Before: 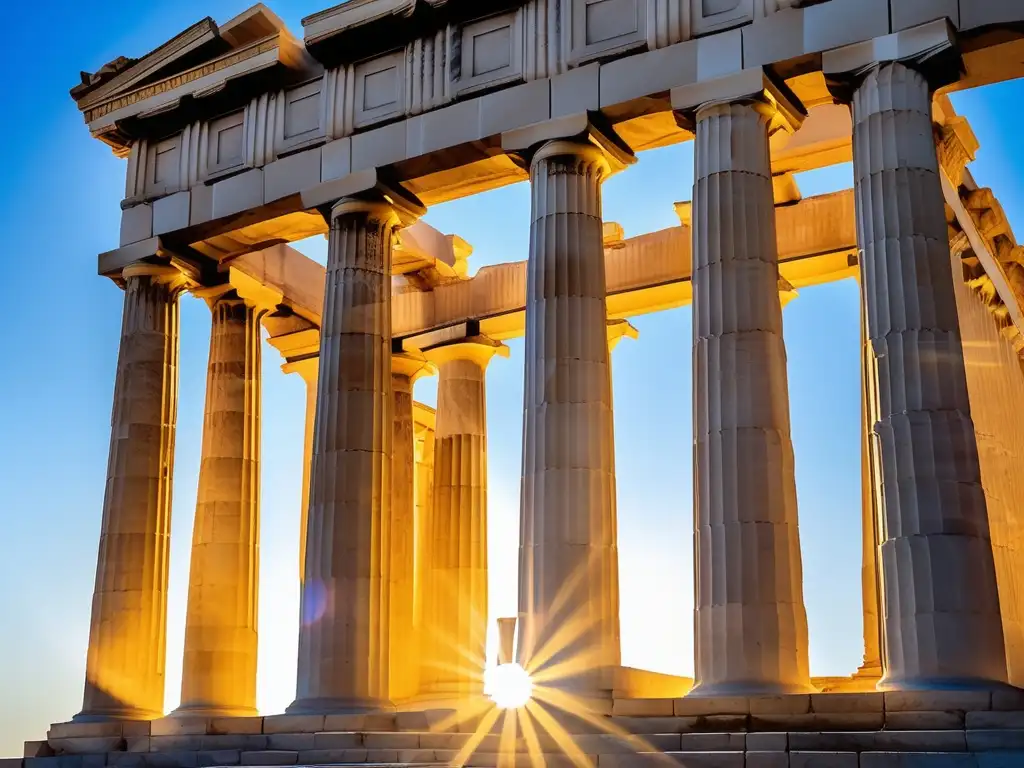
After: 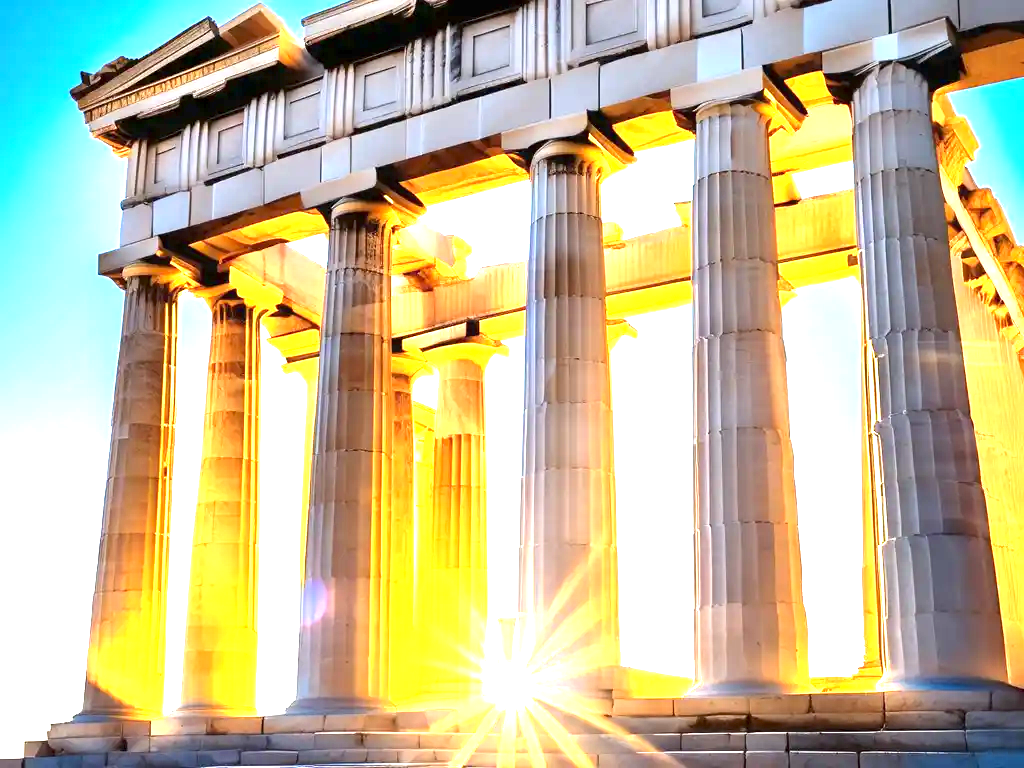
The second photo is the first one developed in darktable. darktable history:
exposure: exposure 2.009 EV, compensate highlight preservation false
